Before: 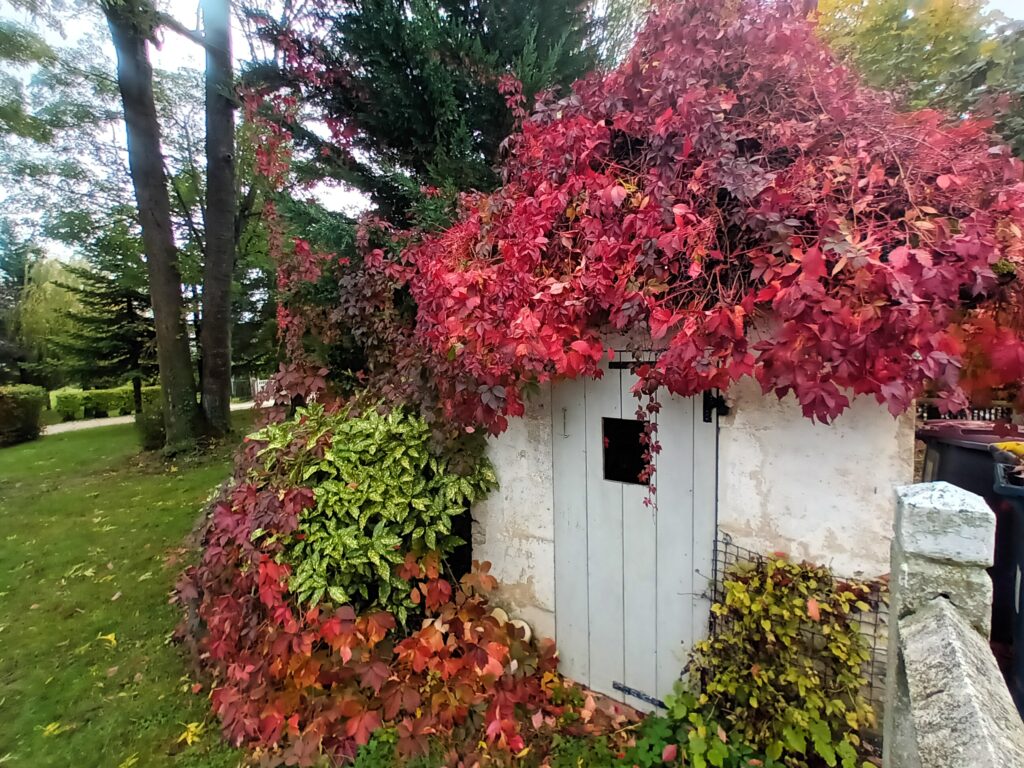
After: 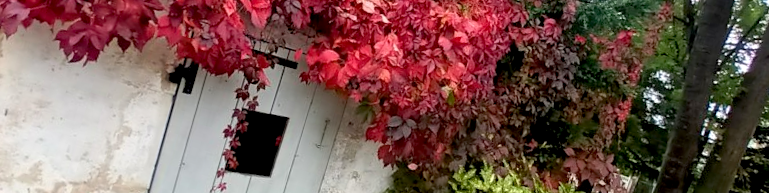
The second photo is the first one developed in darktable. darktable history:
exposure: black level correction 0.009, exposure 0.119 EV, compensate highlight preservation false
crop and rotate: angle 16.12°, top 30.835%, bottom 35.653%
